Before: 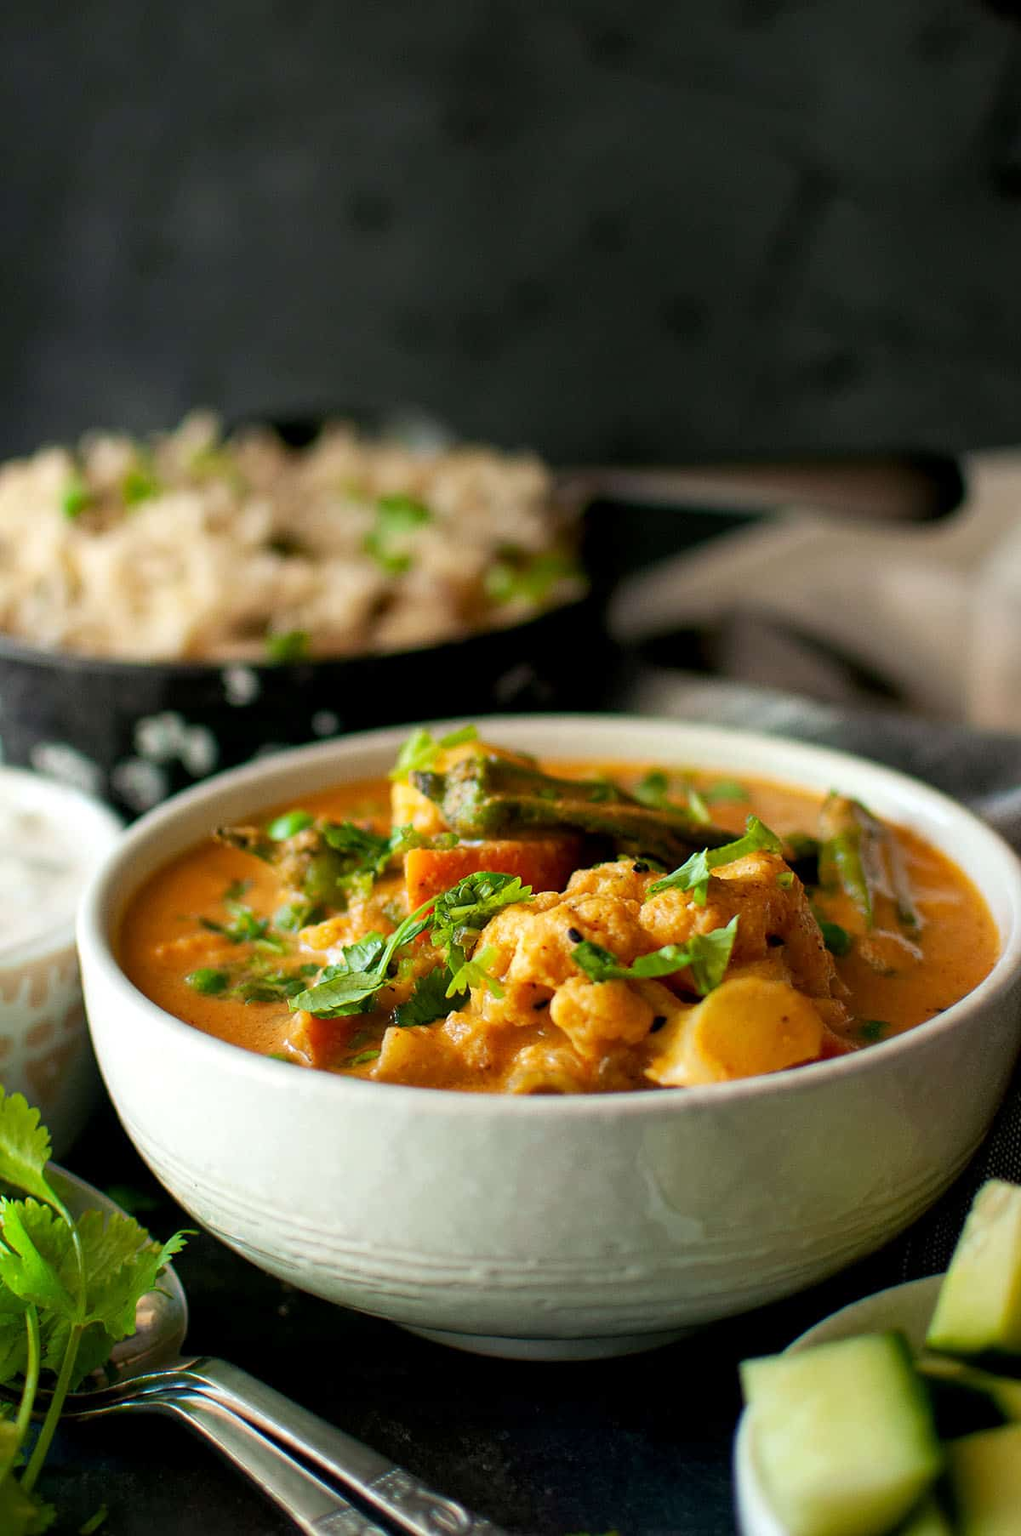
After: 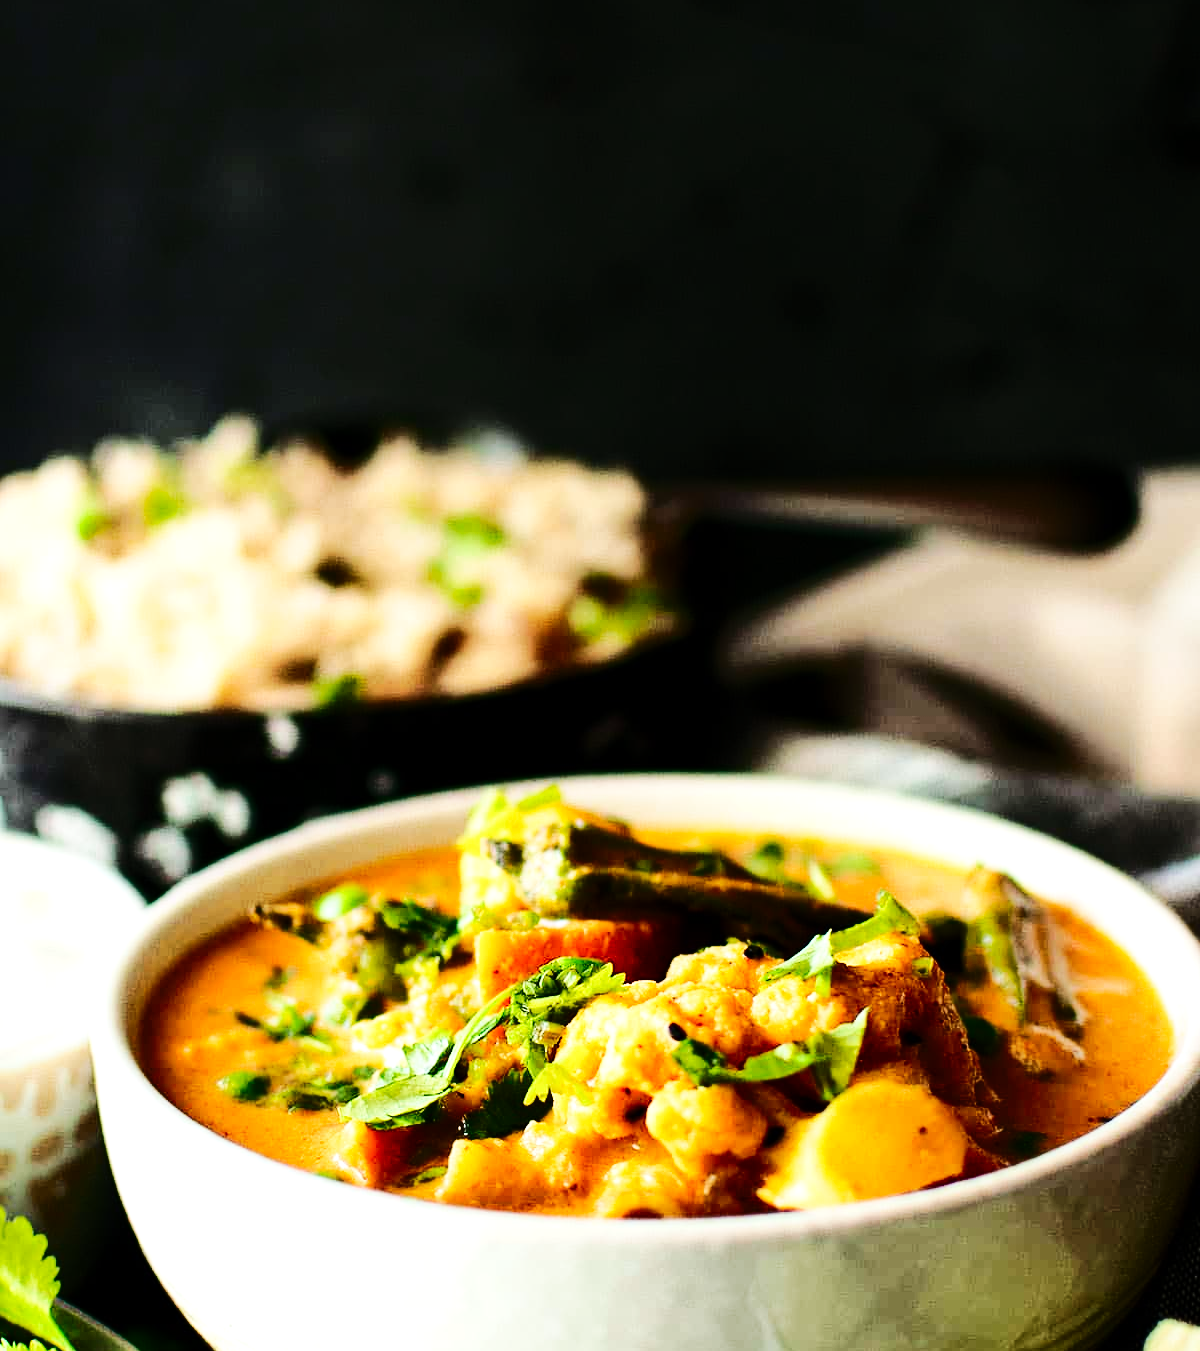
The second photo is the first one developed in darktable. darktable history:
tone curve: curves: ch0 [(0, 0) (0.003, 0.002) (0.011, 0.009) (0.025, 0.018) (0.044, 0.03) (0.069, 0.043) (0.1, 0.057) (0.136, 0.079) (0.177, 0.125) (0.224, 0.178) (0.277, 0.255) (0.335, 0.341) (0.399, 0.443) (0.468, 0.553) (0.543, 0.644) (0.623, 0.718) (0.709, 0.779) (0.801, 0.849) (0.898, 0.929) (1, 1)], color space Lab, independent channels, preserve colors none
crop: top 3.809%, bottom 21.366%
base curve: curves: ch0 [(0, 0) (0.036, 0.025) (0.121, 0.166) (0.206, 0.329) (0.605, 0.79) (1, 1)], preserve colors none
tone equalizer: -8 EV -0.76 EV, -7 EV -0.706 EV, -6 EV -0.578 EV, -5 EV -0.382 EV, -3 EV 0.397 EV, -2 EV 0.6 EV, -1 EV 0.683 EV, +0 EV 0.733 EV, edges refinement/feathering 500, mask exposure compensation -1.57 EV, preserve details no
